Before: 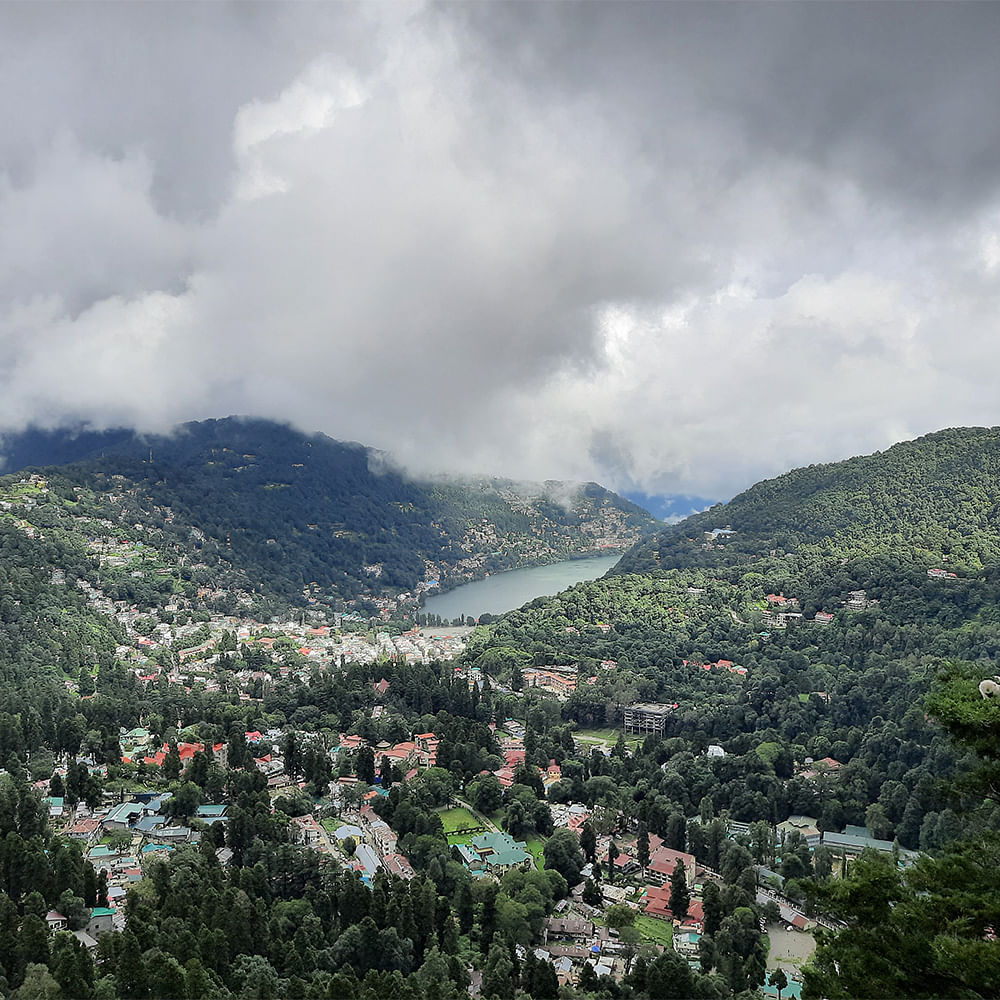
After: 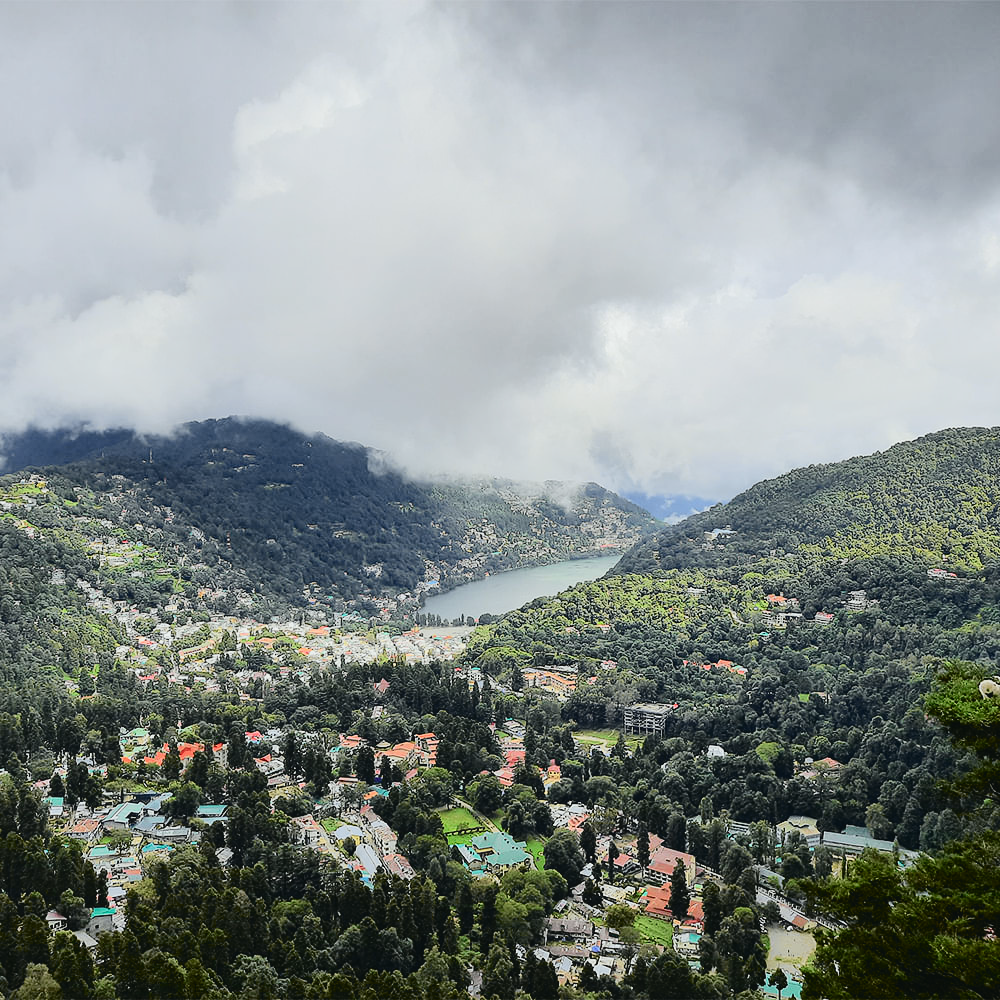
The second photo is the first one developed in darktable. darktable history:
tone curve: curves: ch0 [(0, 0.03) (0.113, 0.087) (0.207, 0.184) (0.515, 0.612) (0.712, 0.793) (1, 0.946)]; ch1 [(0, 0) (0.172, 0.123) (0.317, 0.279) (0.414, 0.382) (0.476, 0.479) (0.505, 0.498) (0.534, 0.534) (0.621, 0.65) (0.709, 0.764) (1, 1)]; ch2 [(0, 0) (0.411, 0.424) (0.505, 0.505) (0.521, 0.524) (0.537, 0.57) (0.65, 0.699) (1, 1)], color space Lab, independent channels, preserve colors none
bloom: size 15%, threshold 97%, strength 7%
